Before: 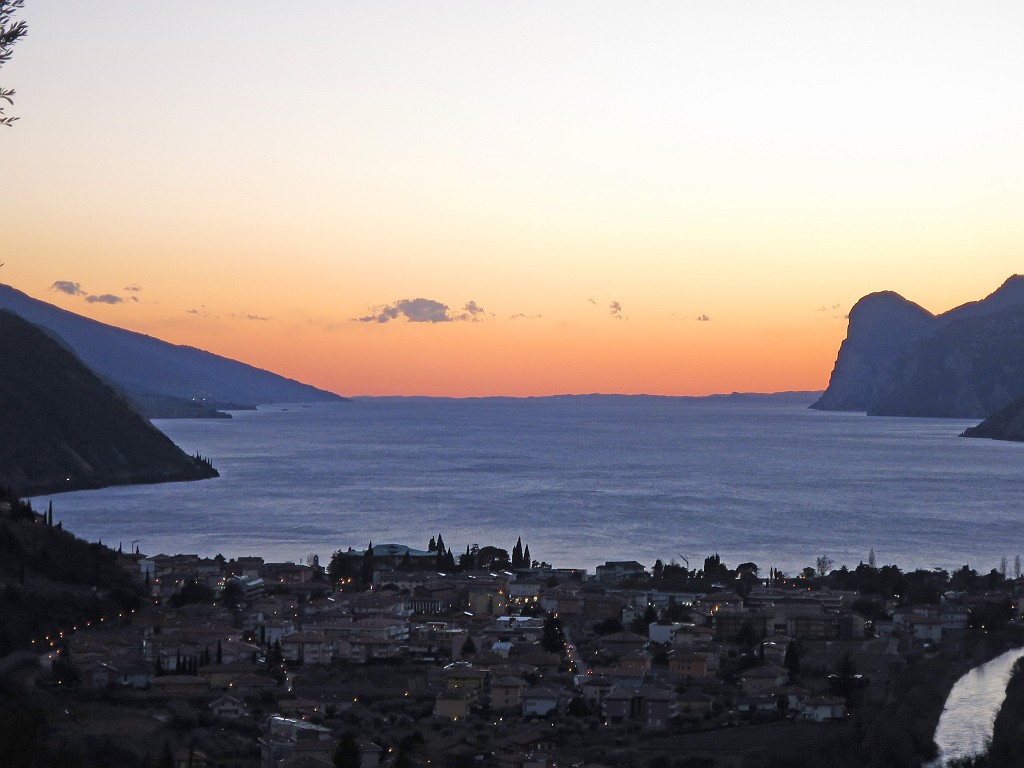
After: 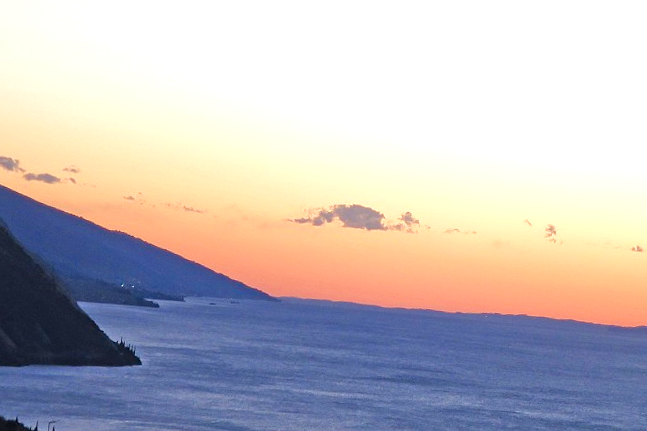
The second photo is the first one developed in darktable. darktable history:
crop and rotate: angle -4.99°, left 2.122%, top 6.945%, right 27.566%, bottom 30.519%
local contrast: mode bilateral grid, contrast 20, coarseness 50, detail 120%, midtone range 0.2
color balance rgb: perceptual saturation grading › global saturation 25%, perceptual saturation grading › highlights -50%, perceptual saturation grading › shadows 30%, perceptual brilliance grading › global brilliance 12%, global vibrance 20%
